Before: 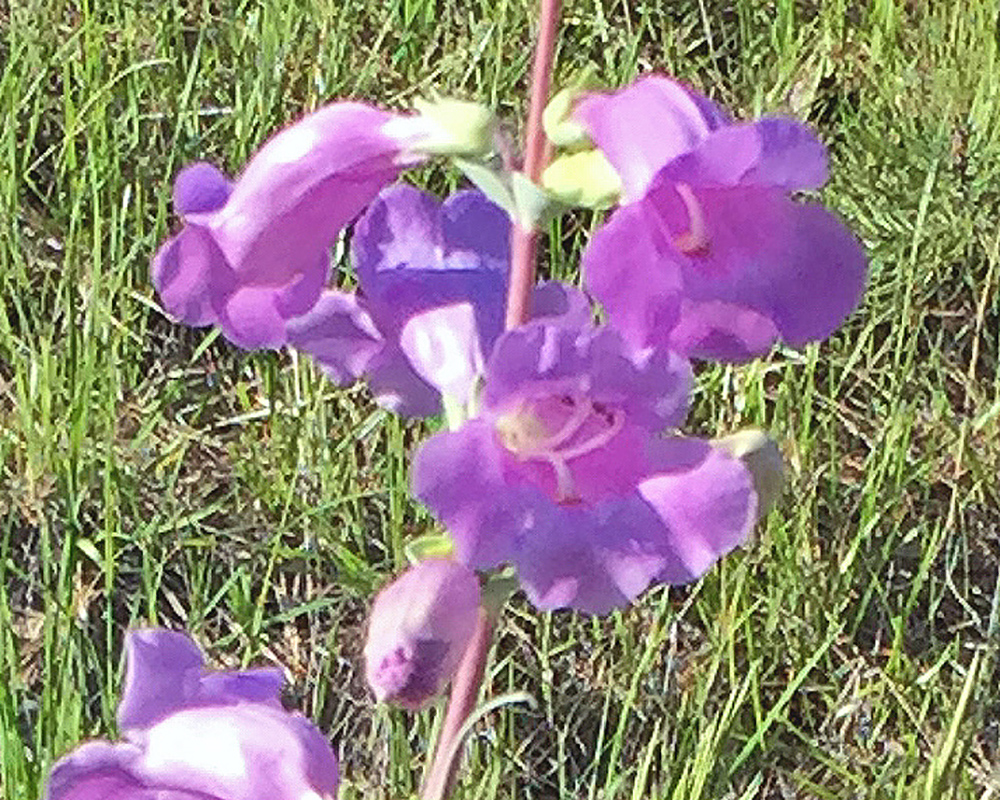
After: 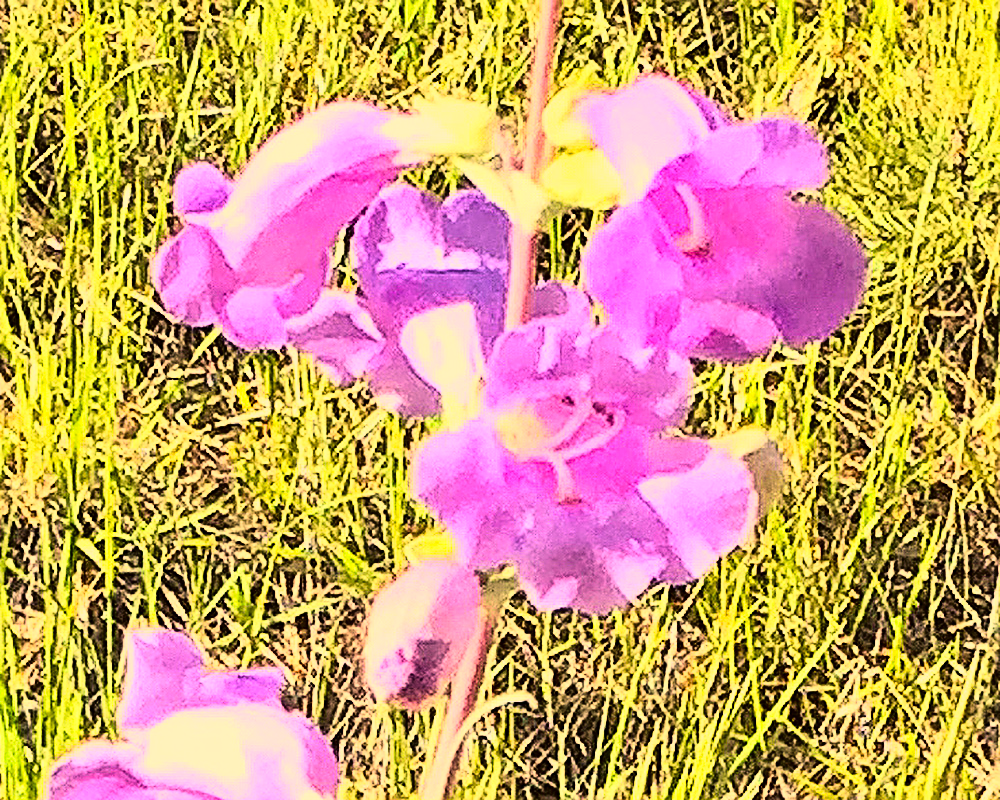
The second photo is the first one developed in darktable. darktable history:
sharpen: on, module defaults
rgb curve: curves: ch0 [(0, 0) (0.21, 0.15) (0.24, 0.21) (0.5, 0.75) (0.75, 0.96) (0.89, 0.99) (1, 1)]; ch1 [(0, 0.02) (0.21, 0.13) (0.25, 0.2) (0.5, 0.67) (0.75, 0.9) (0.89, 0.97) (1, 1)]; ch2 [(0, 0.02) (0.21, 0.13) (0.25, 0.2) (0.5, 0.67) (0.75, 0.9) (0.89, 0.97) (1, 1)], compensate middle gray true
color correction: highlights a* 17.94, highlights b* 35.39, shadows a* 1.48, shadows b* 6.42, saturation 1.01
